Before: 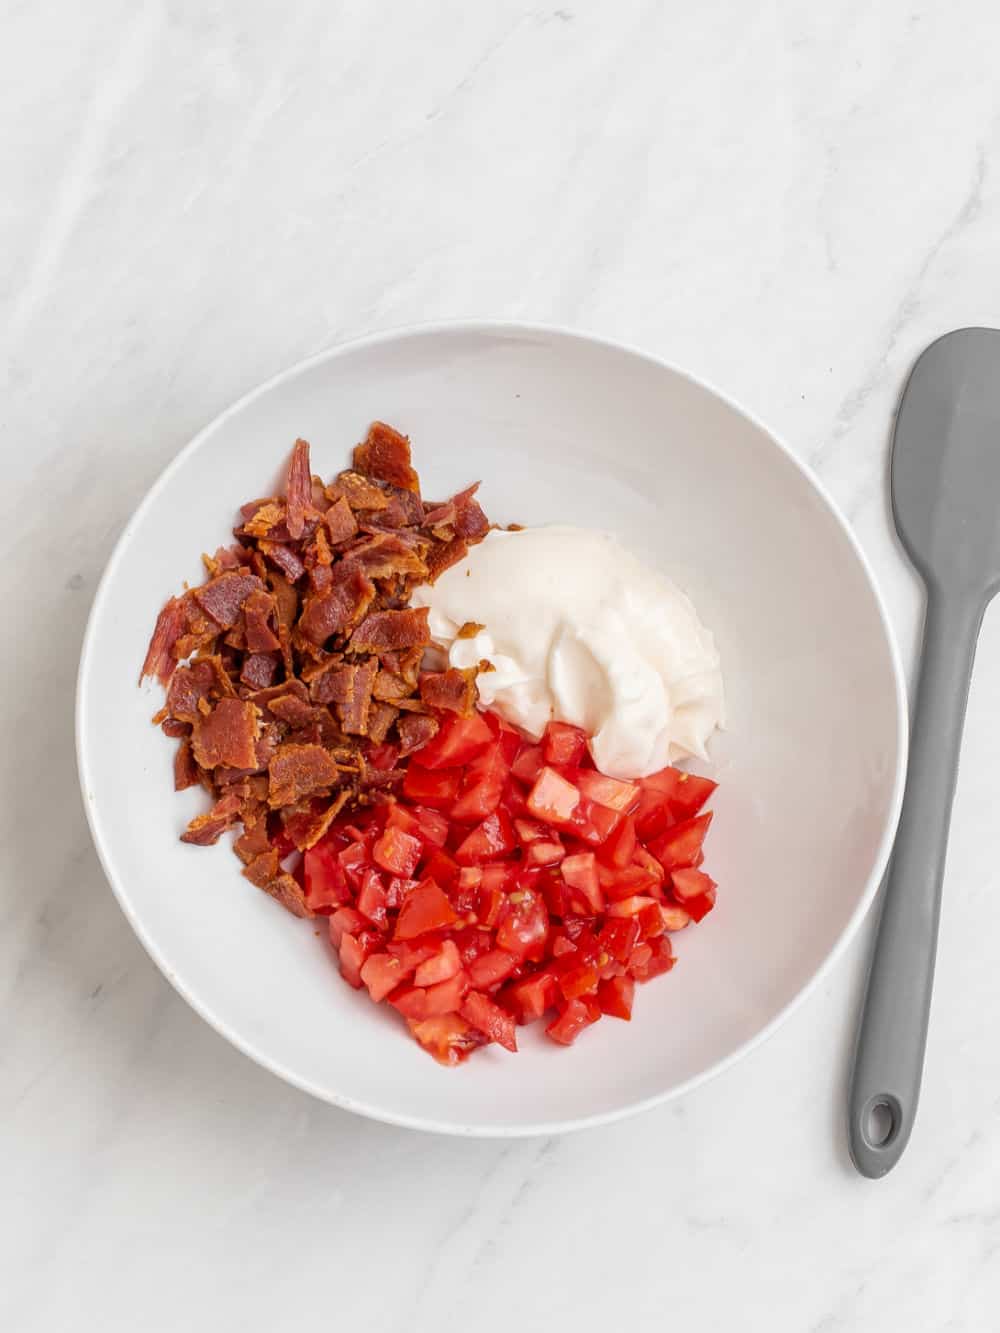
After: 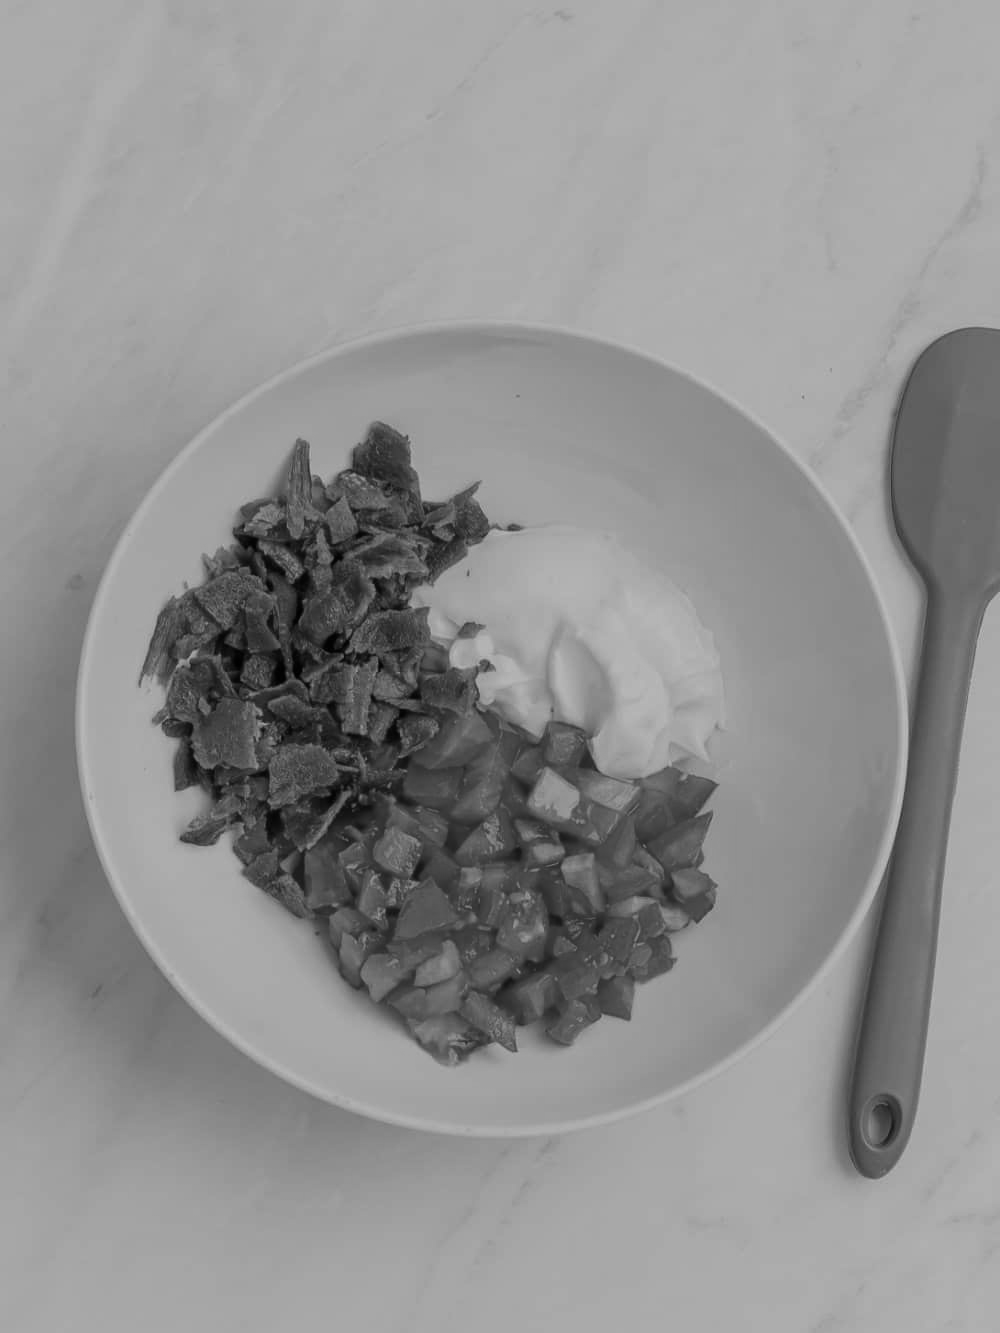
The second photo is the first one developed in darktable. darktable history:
color contrast: green-magenta contrast 0, blue-yellow contrast 0
color correction: highlights a* 8.98, highlights b* 15.09, shadows a* -0.49, shadows b* 26.52
exposure: exposure -1 EV, compensate highlight preservation false
